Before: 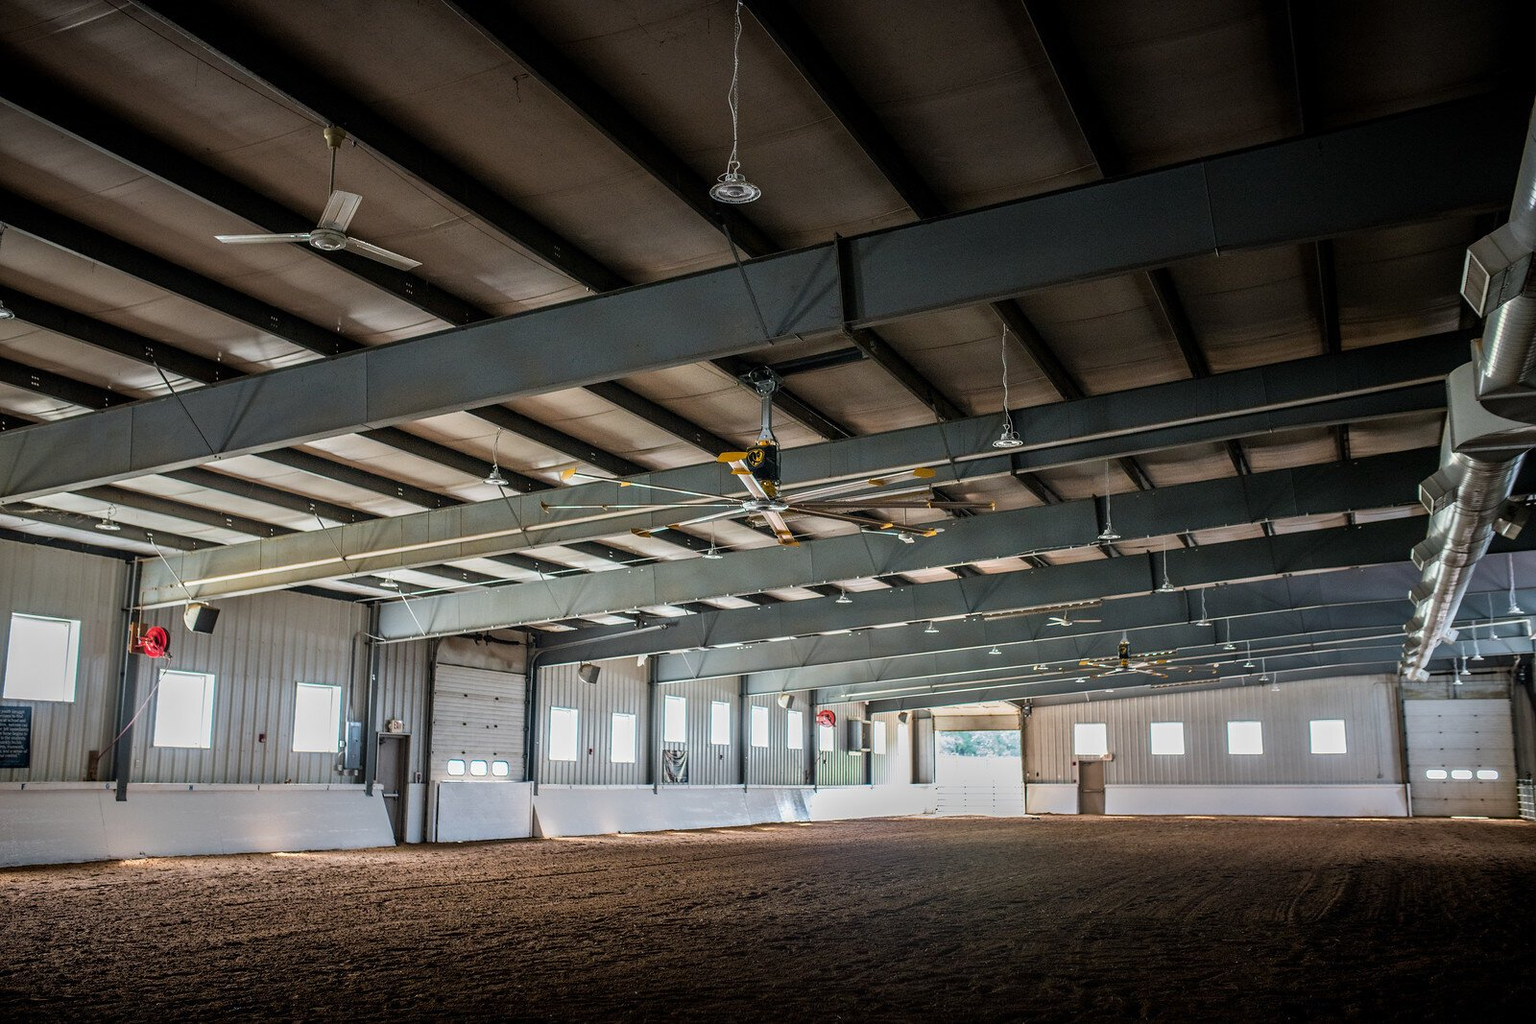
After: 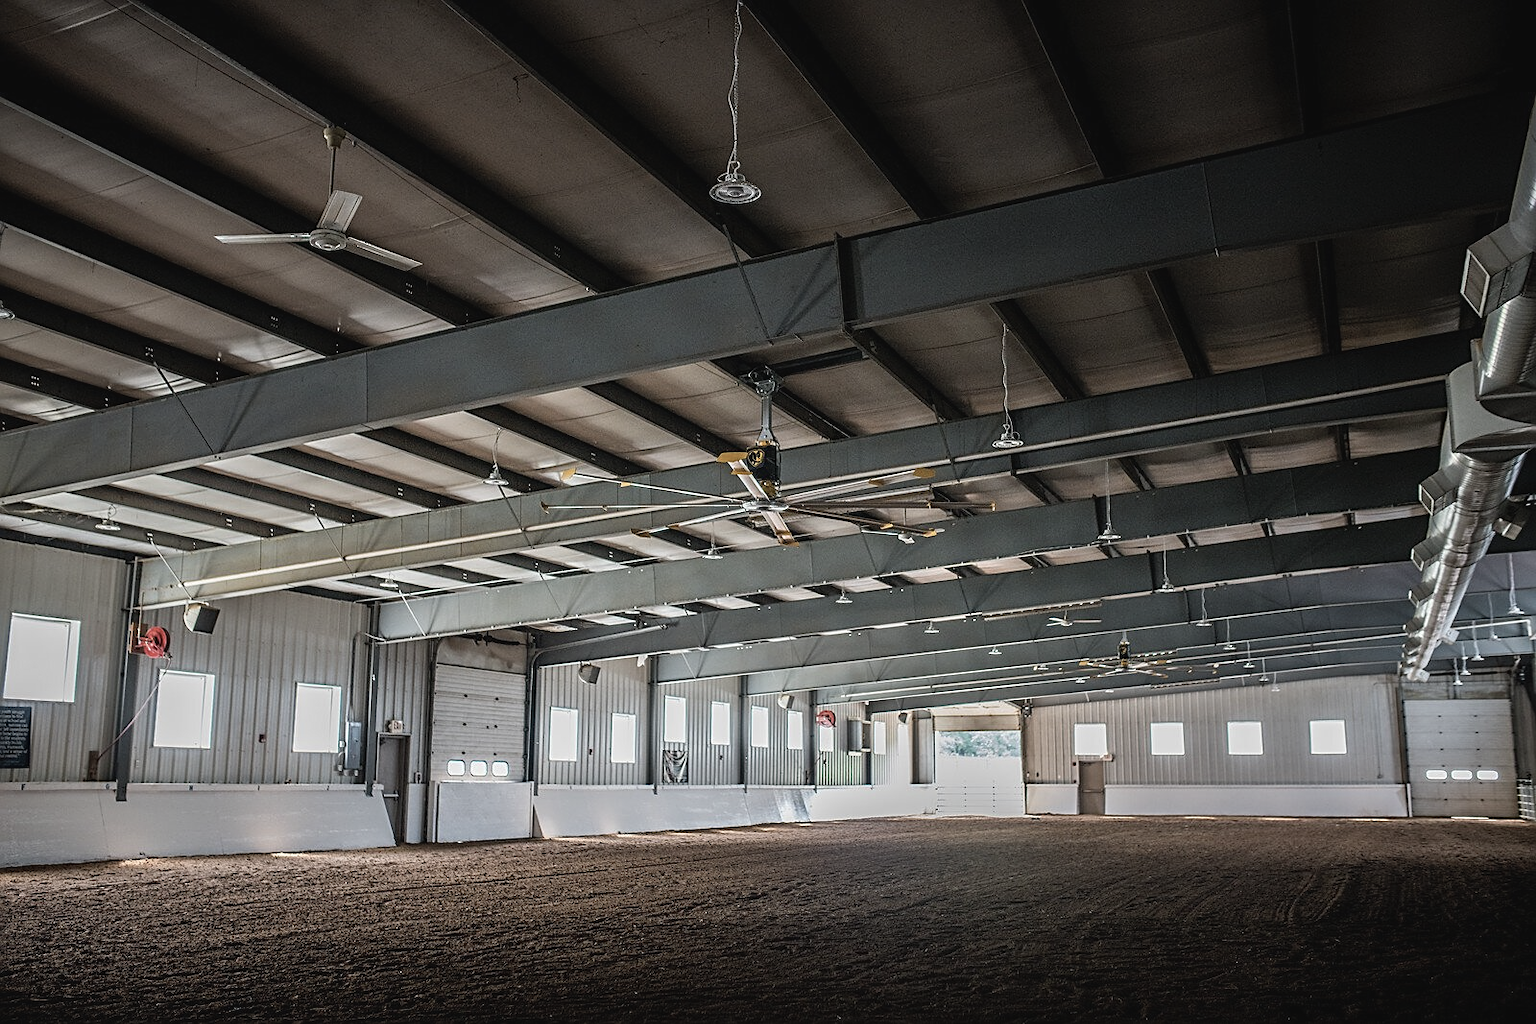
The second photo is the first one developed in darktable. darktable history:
sharpen: on, module defaults
contrast brightness saturation: contrast -0.063, saturation -0.397
